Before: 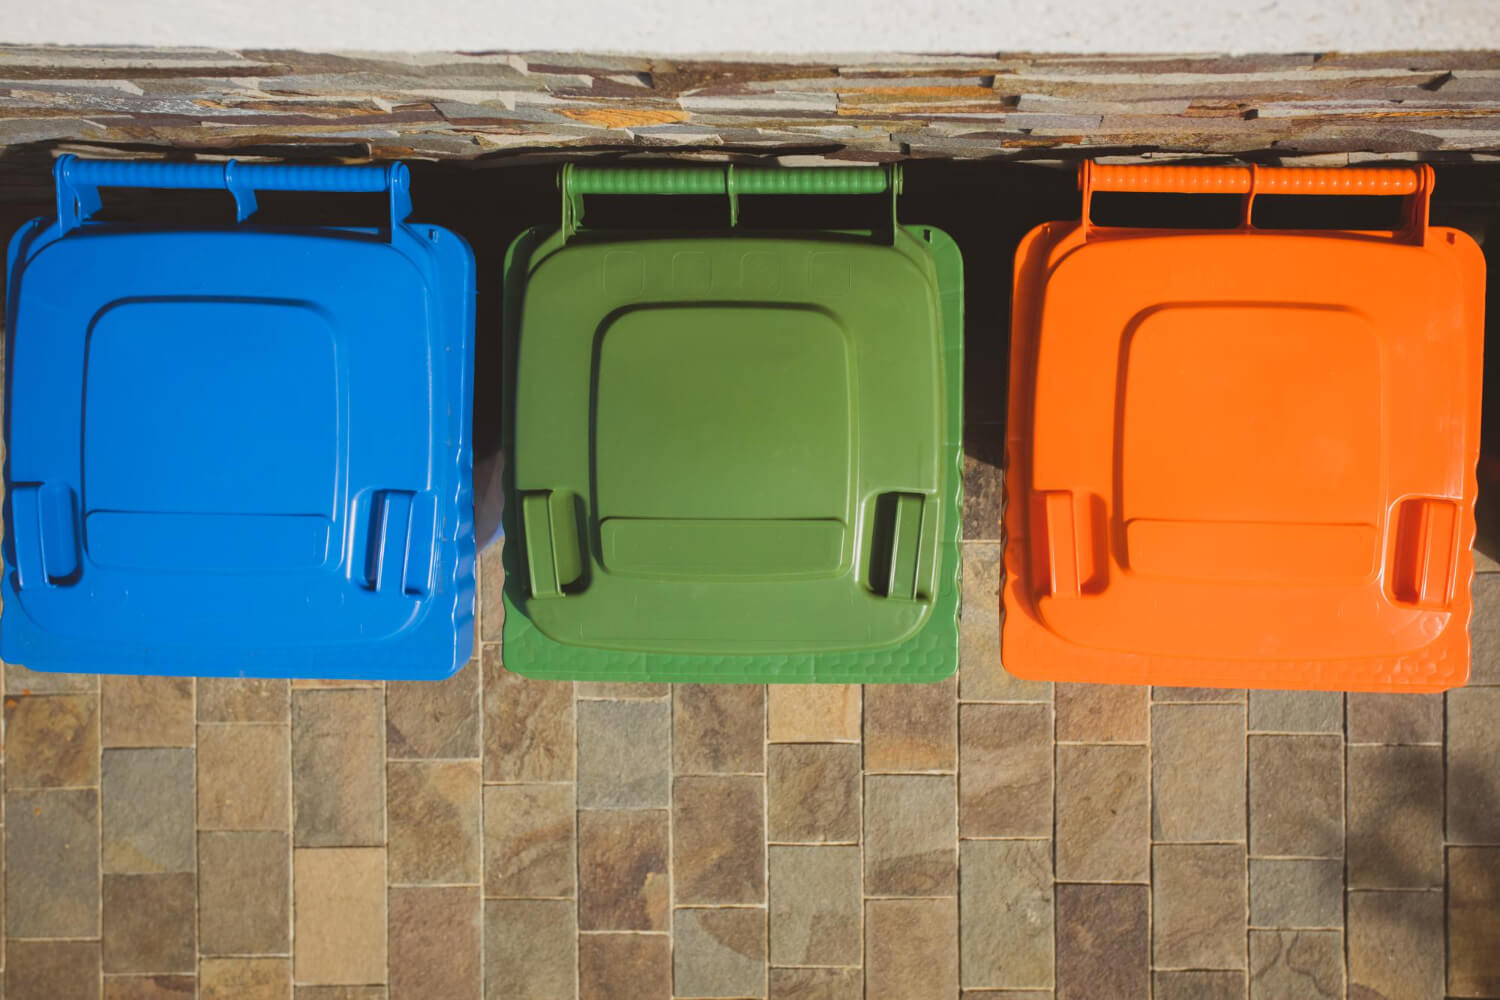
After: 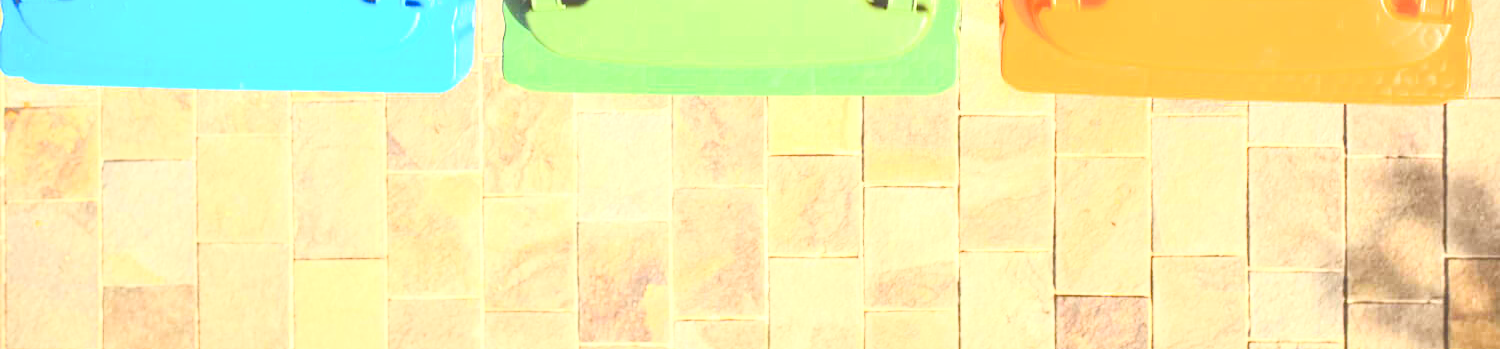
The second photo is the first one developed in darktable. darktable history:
exposure: black level correction 0, exposure 1.47 EV, compensate highlight preservation false
color balance rgb: highlights gain › luminance 5.978%, highlights gain › chroma 2.612%, highlights gain › hue 91.62°, perceptual saturation grading › global saturation 20%, perceptual saturation grading › highlights -25.45%, perceptual saturation grading › shadows 49.816%
crop and rotate: top 58.859%, bottom 6.236%
local contrast: on, module defaults
contrast brightness saturation: contrast 0.375, brightness 0.519
